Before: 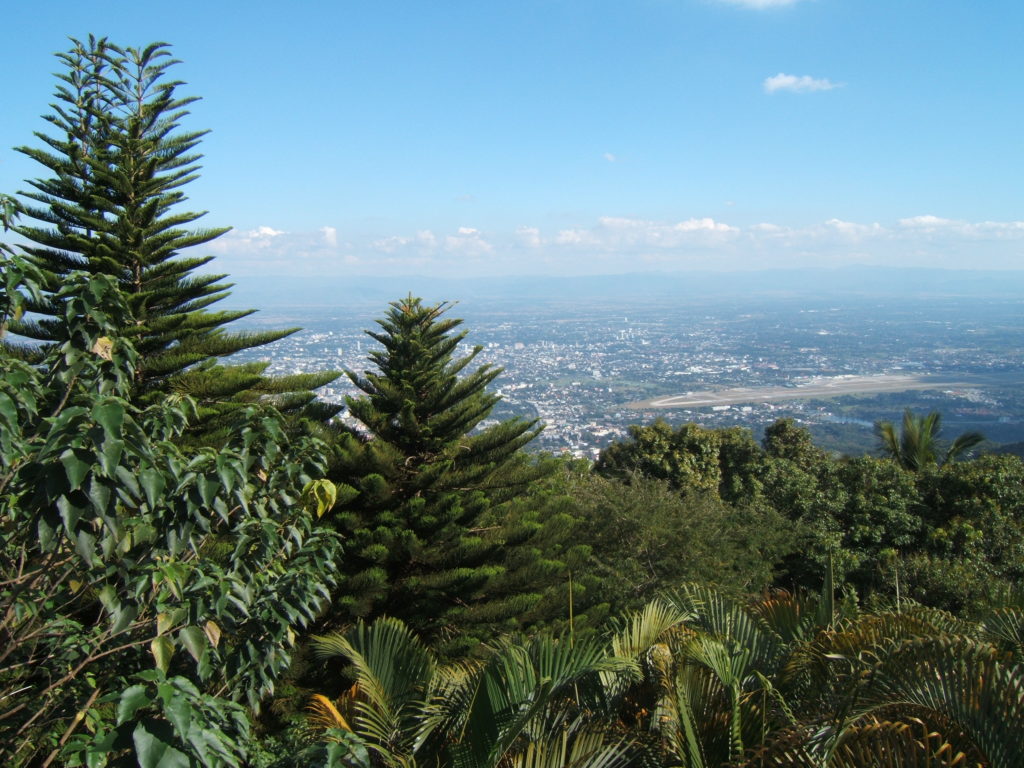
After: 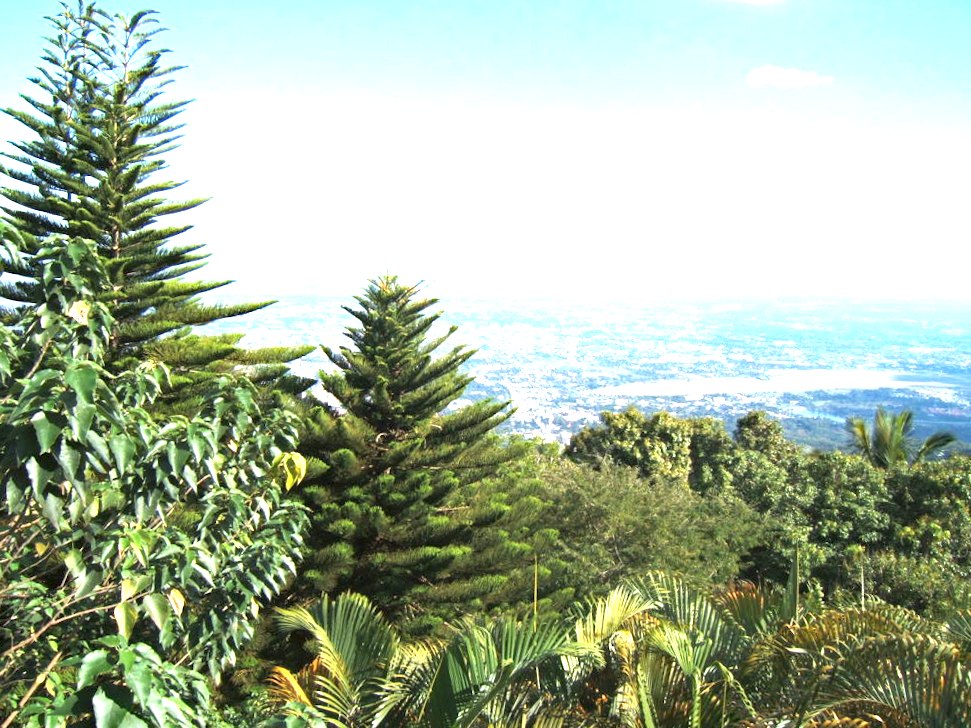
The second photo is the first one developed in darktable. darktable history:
exposure: exposure 2 EV, compensate highlight preservation false
crop and rotate: angle -2.38°
haze removal: compatibility mode true, adaptive false
